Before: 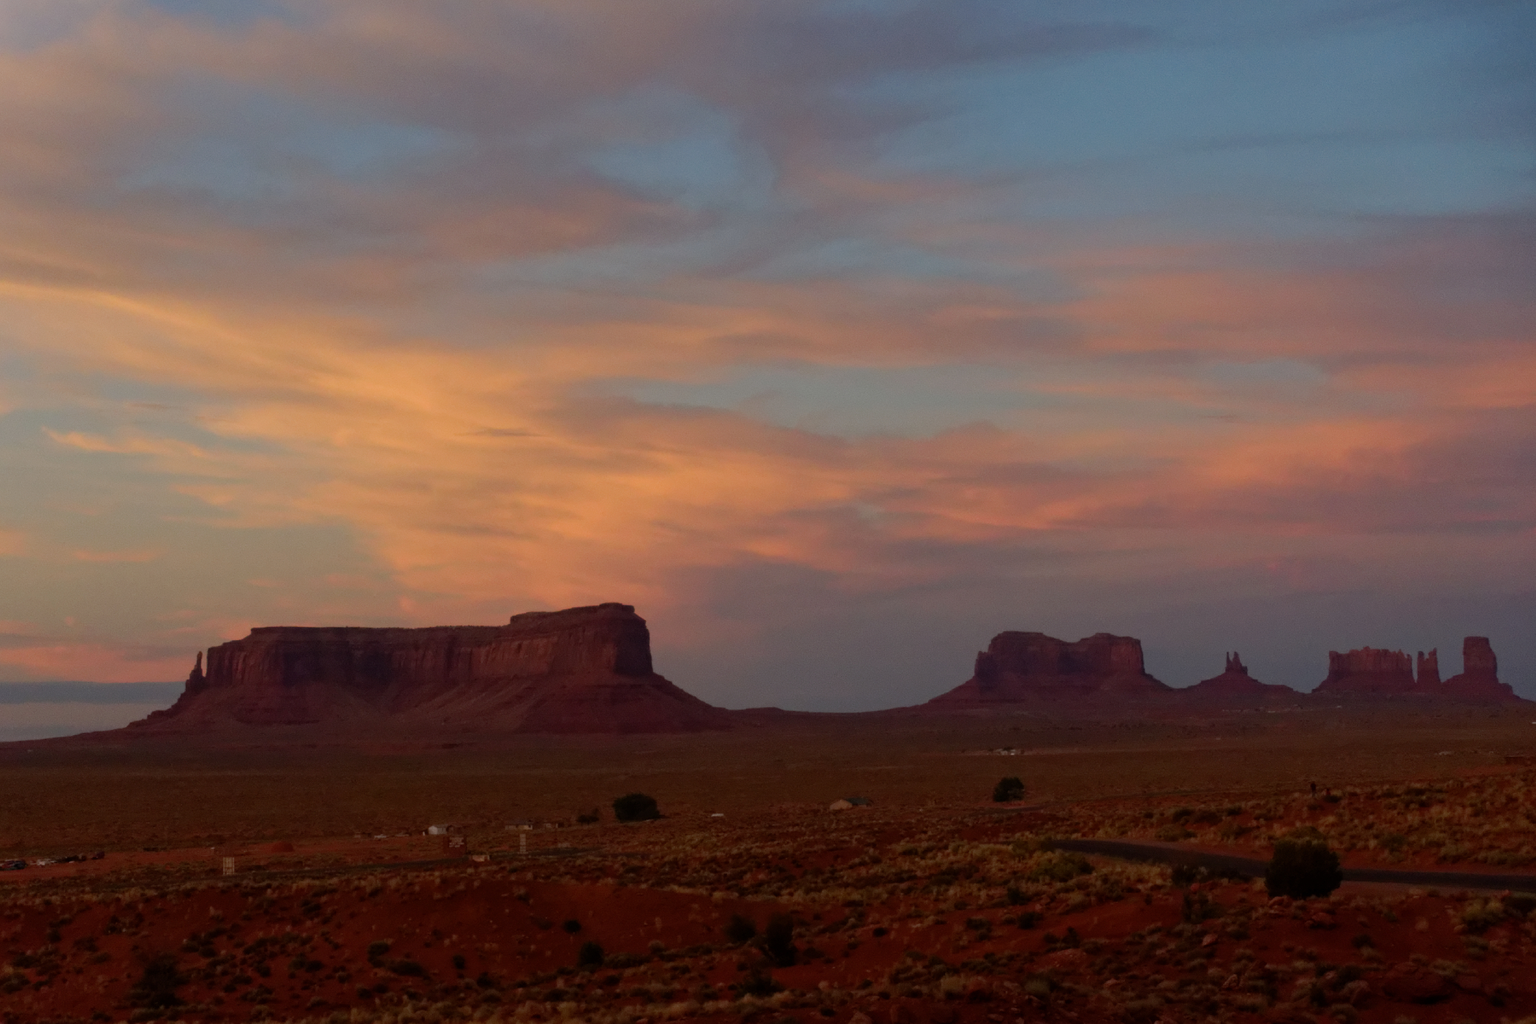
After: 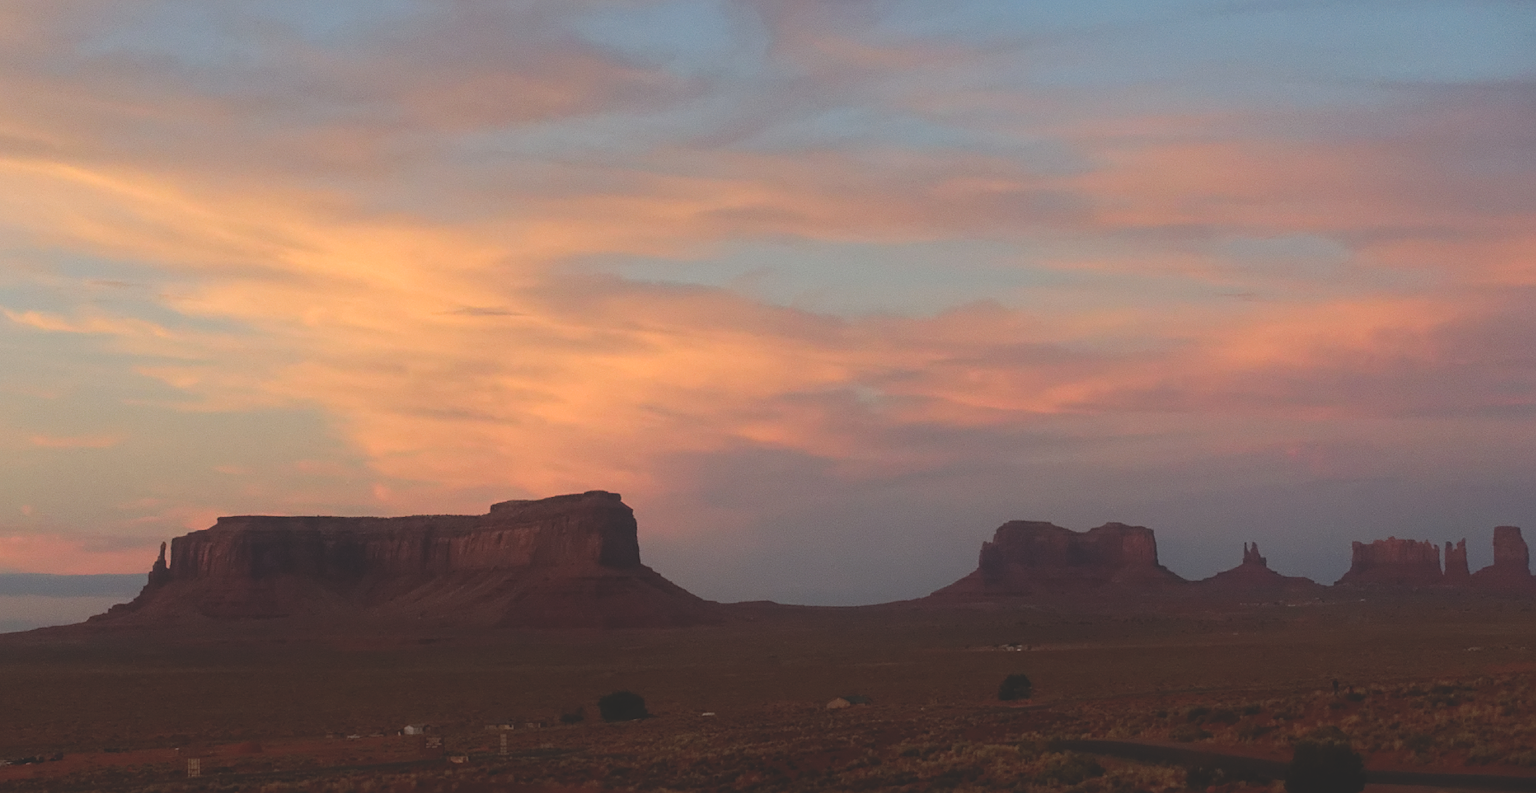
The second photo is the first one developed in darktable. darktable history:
exposure: black level correction -0.026, exposure -0.117 EV, compensate exposure bias true, compensate highlight preservation false
sharpen: on, module defaults
crop and rotate: left 2.929%, top 13.423%, right 2.054%, bottom 12.892%
tone equalizer: -8 EV -0.754 EV, -7 EV -0.732 EV, -6 EV -0.628 EV, -5 EV -0.415 EV, -3 EV 0.387 EV, -2 EV 0.6 EV, -1 EV 0.686 EV, +0 EV 0.765 EV, mask exposure compensation -0.487 EV
